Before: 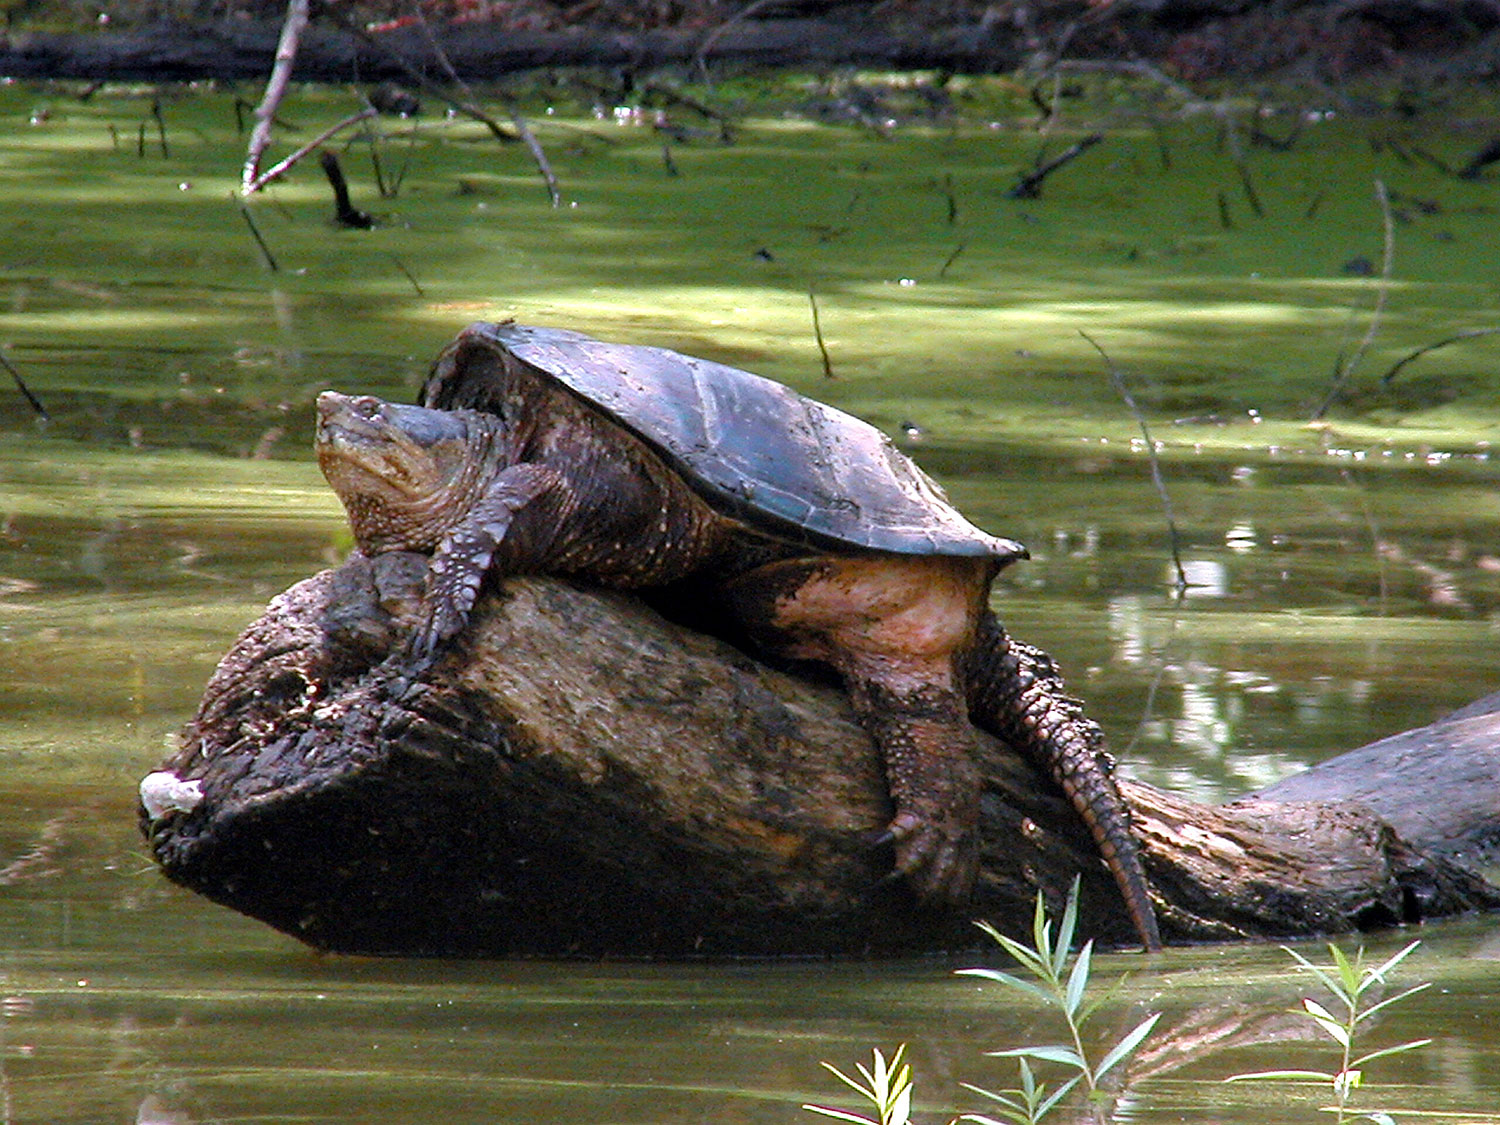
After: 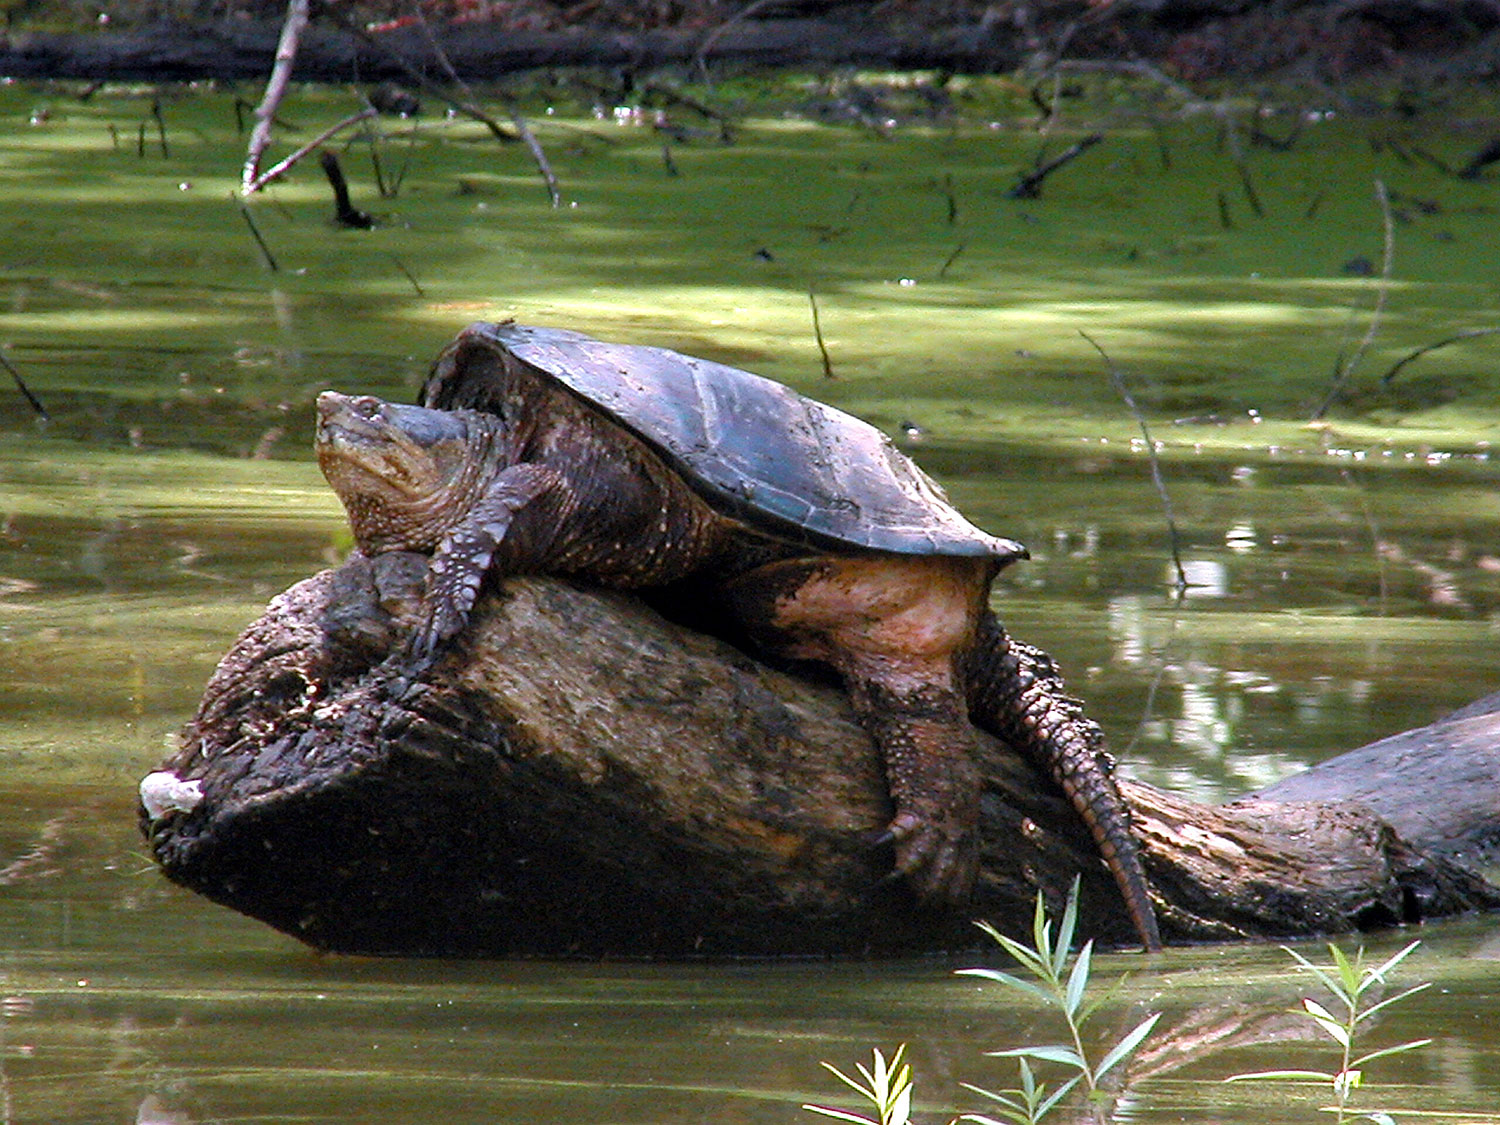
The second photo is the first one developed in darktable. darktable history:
tone curve: curves: ch0 [(0, 0) (0.003, 0.003) (0.011, 0.011) (0.025, 0.024) (0.044, 0.043) (0.069, 0.067) (0.1, 0.096) (0.136, 0.131) (0.177, 0.171) (0.224, 0.217) (0.277, 0.268) (0.335, 0.324) (0.399, 0.386) (0.468, 0.453) (0.543, 0.547) (0.623, 0.626) (0.709, 0.712) (0.801, 0.802) (0.898, 0.898) (1, 1)], color space Lab, linked channels, preserve colors none
